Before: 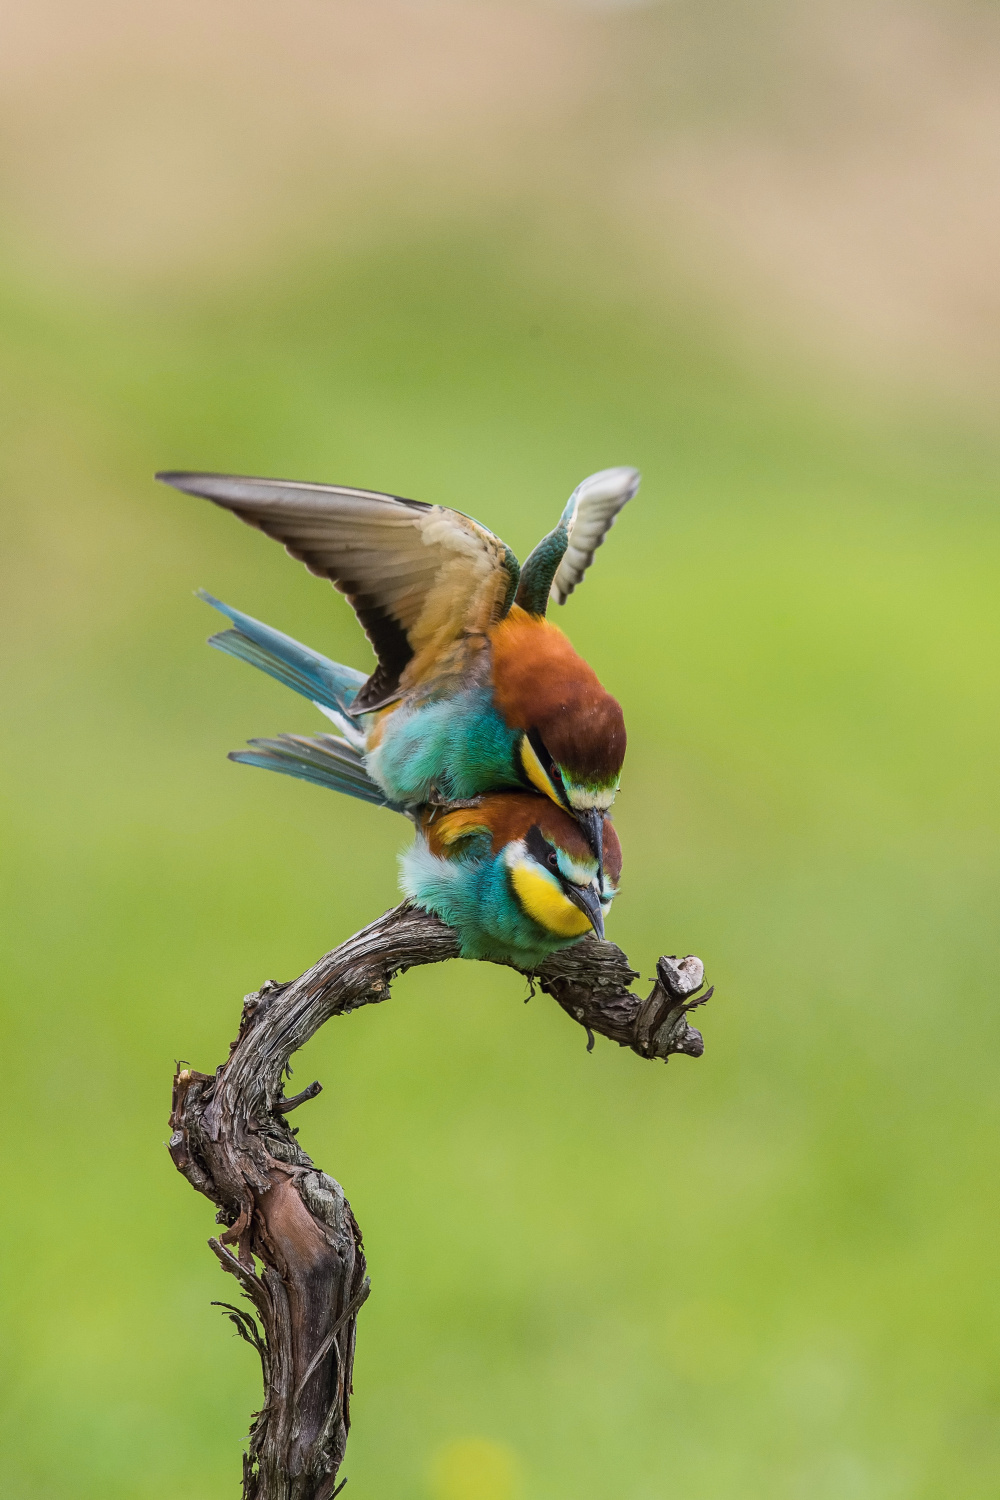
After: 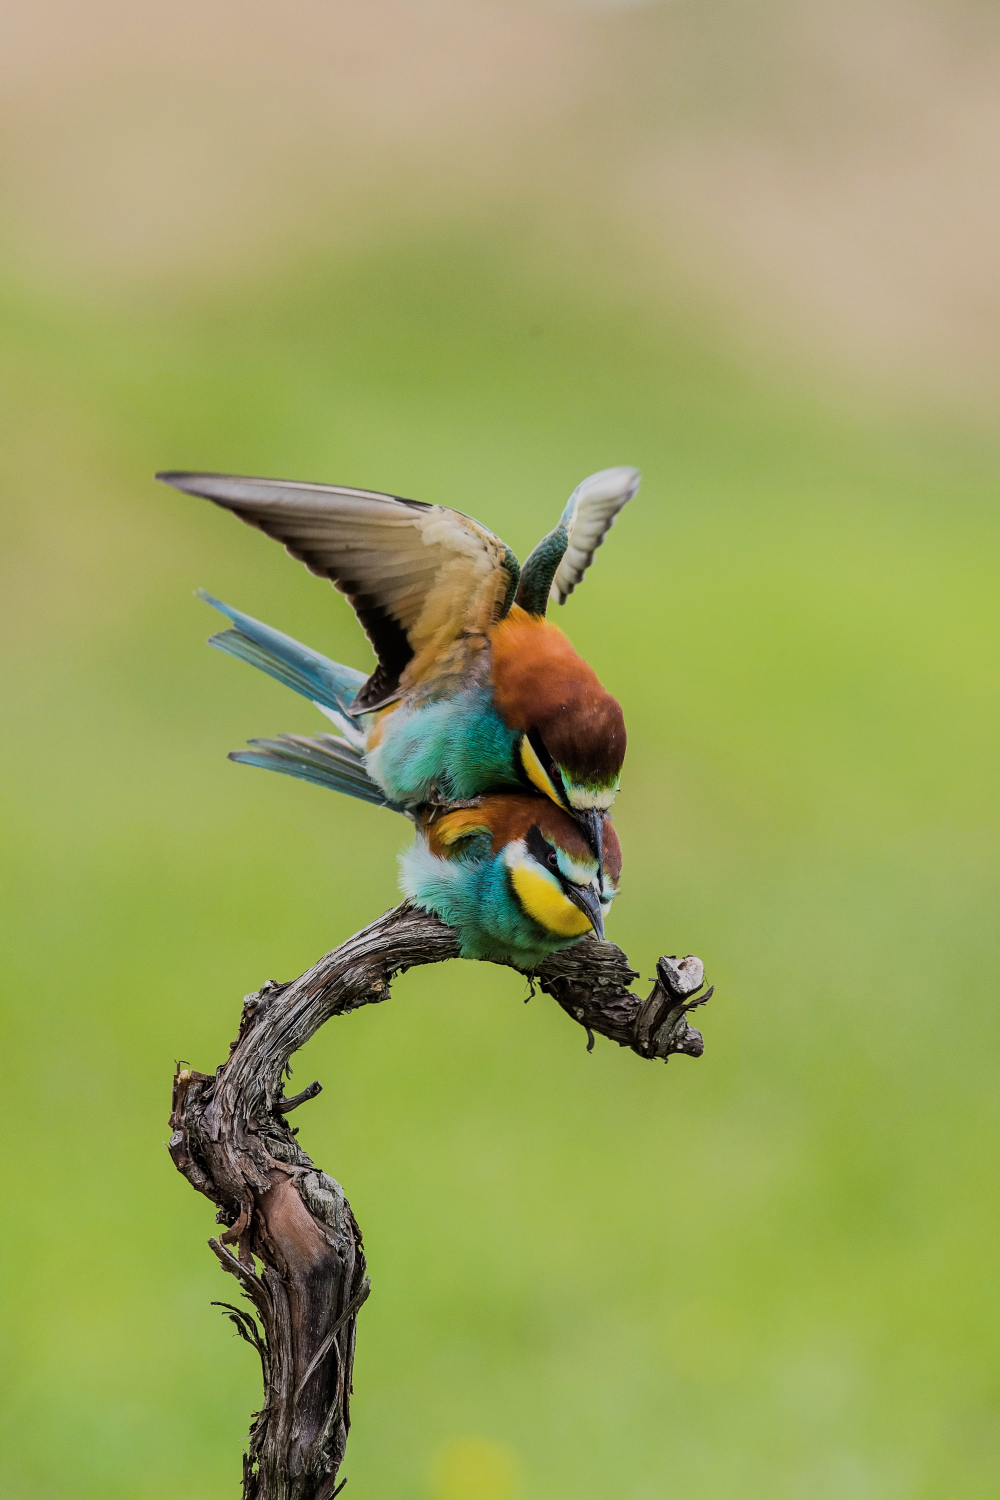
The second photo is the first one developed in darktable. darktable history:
filmic rgb: middle gray luminance 29.23%, black relative exposure -10.24 EV, white relative exposure 5.47 EV, threshold 3 EV, target black luminance 0%, hardness 3.91, latitude 1.2%, contrast 1.127, highlights saturation mix 4.88%, shadows ↔ highlights balance 15.68%, contrast in shadows safe, enable highlight reconstruction true
